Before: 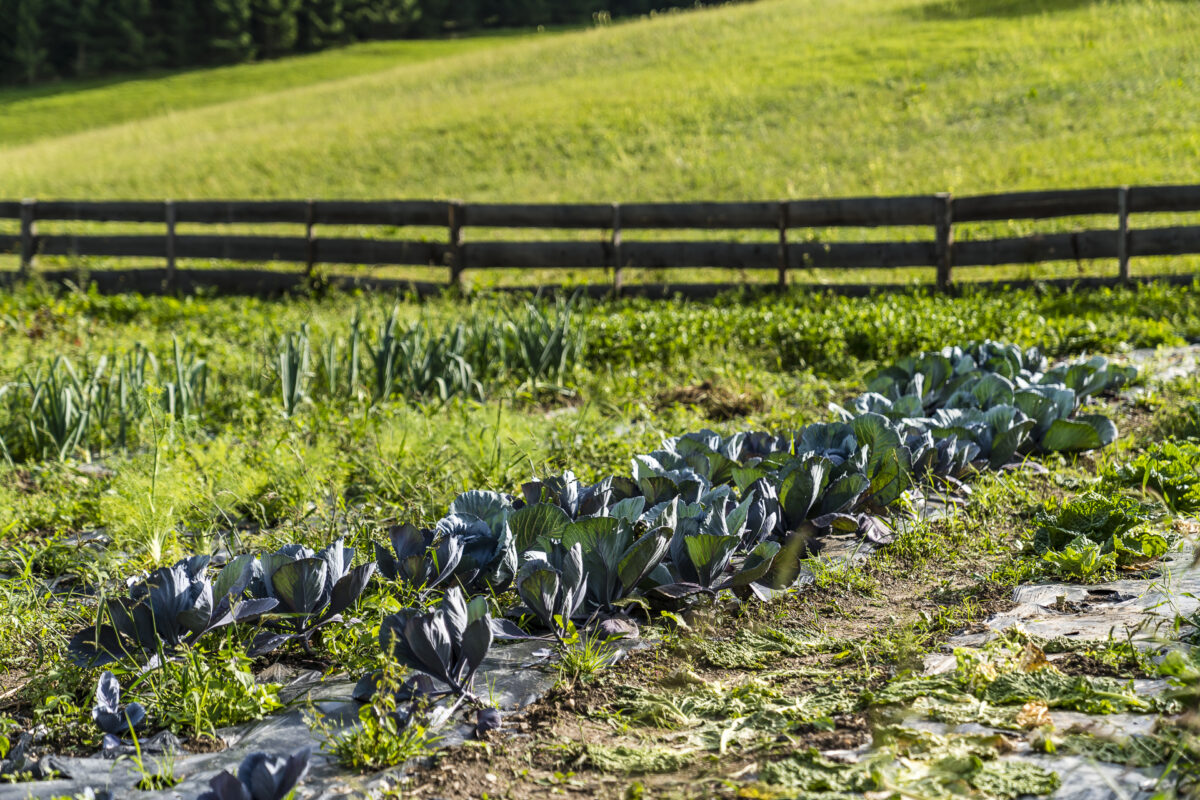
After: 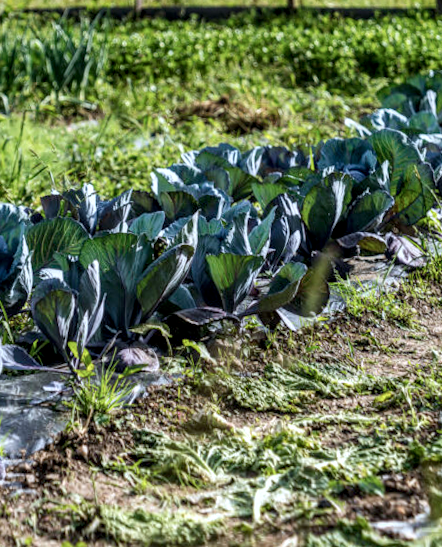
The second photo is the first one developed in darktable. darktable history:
crop: left 35.432%, top 26.233%, right 20.145%, bottom 3.432%
rotate and perspective: rotation 0.72°, lens shift (vertical) -0.352, lens shift (horizontal) -0.051, crop left 0.152, crop right 0.859, crop top 0.019, crop bottom 0.964
color calibration: illuminant as shot in camera, x 0.369, y 0.376, temperature 4328.46 K, gamut compression 3
local contrast: detail 130%
